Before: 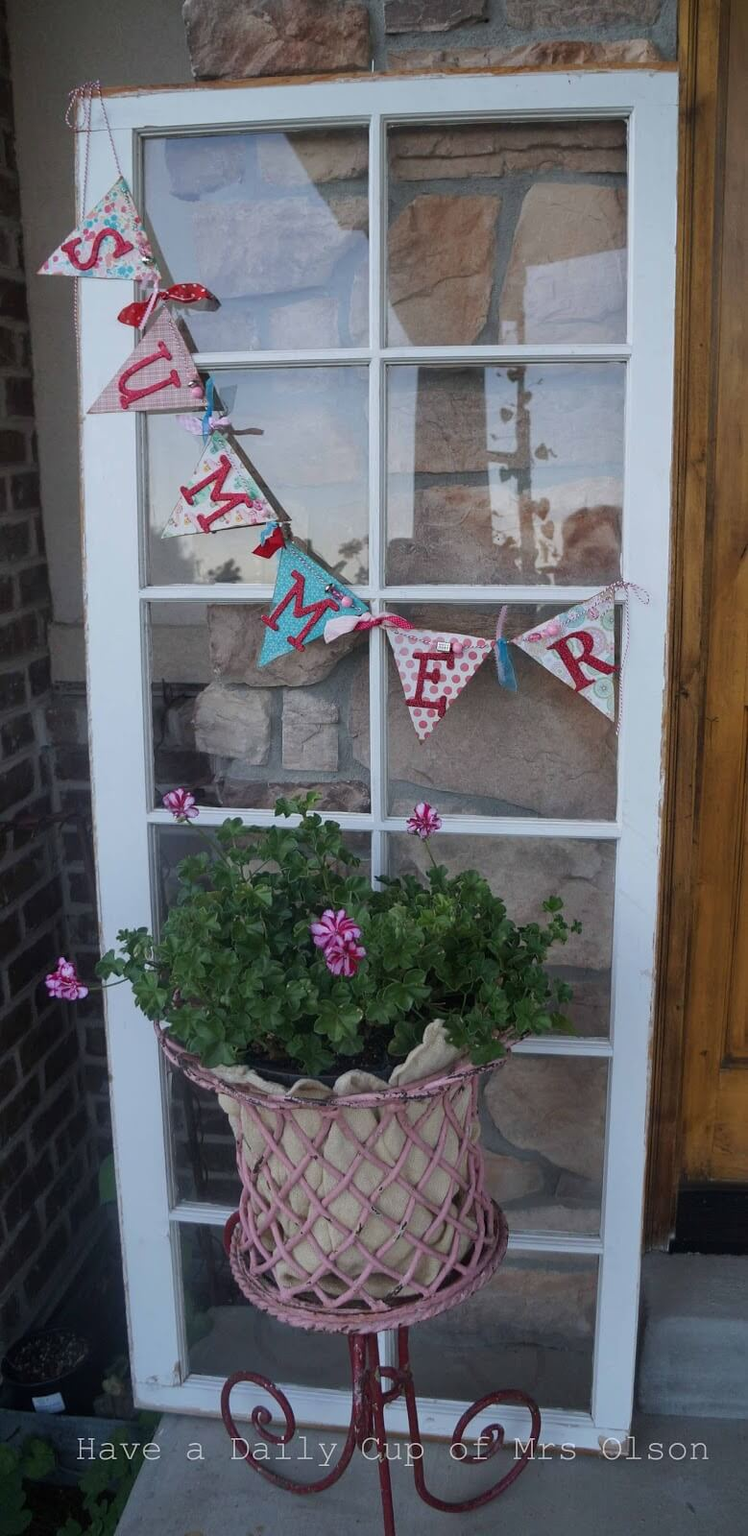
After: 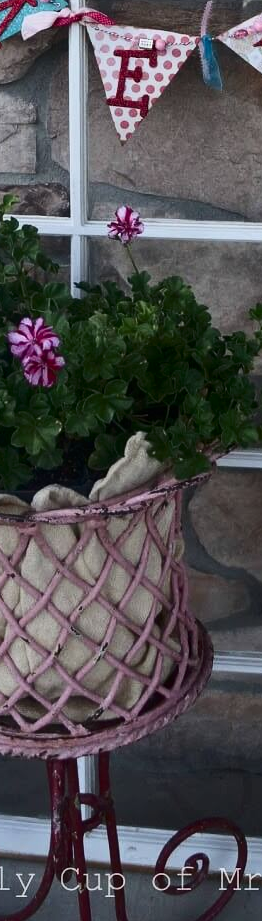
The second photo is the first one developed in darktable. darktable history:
crop: left 40.603%, top 39.42%, right 25.695%, bottom 2.963%
contrast brightness saturation: contrast 0.287
